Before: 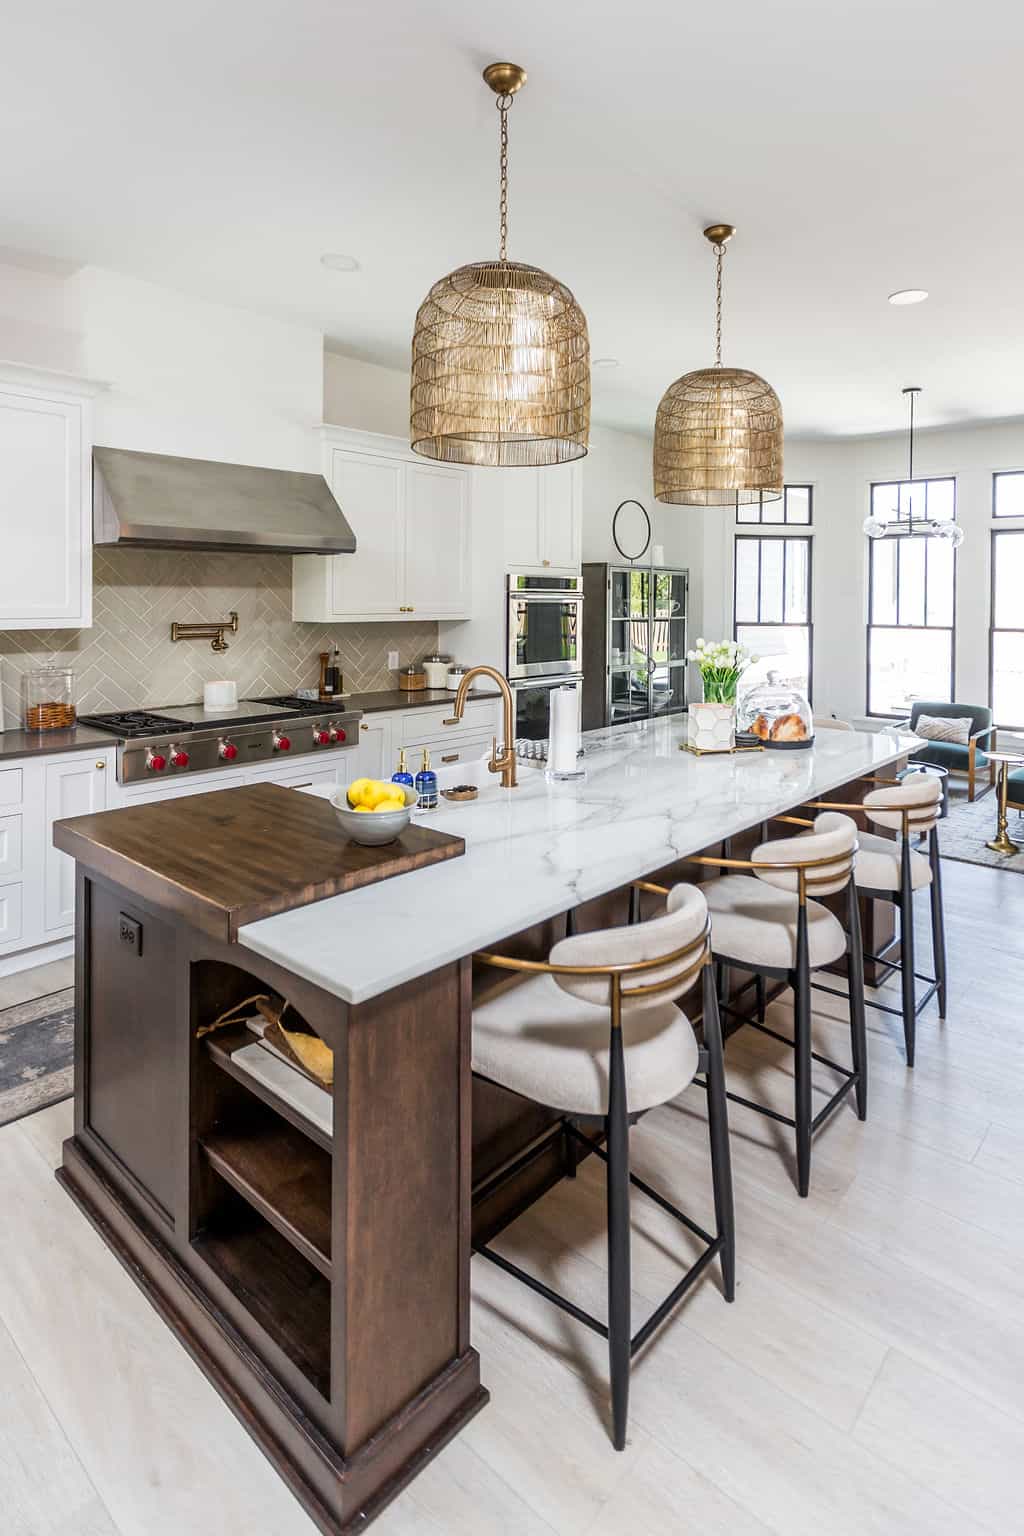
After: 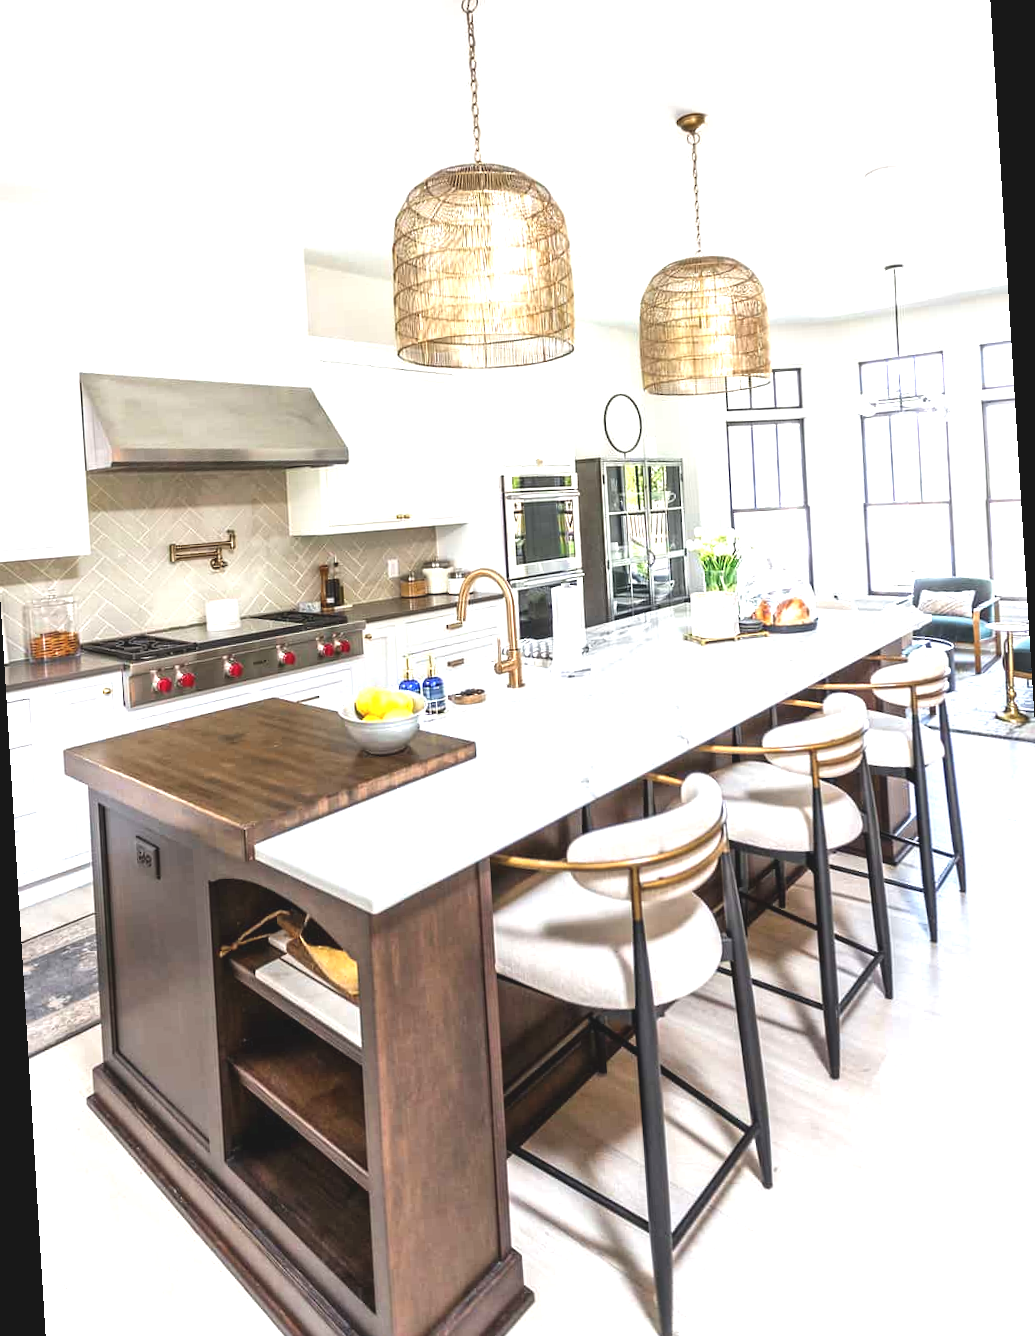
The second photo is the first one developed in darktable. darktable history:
exposure: black level correction -0.005, exposure 1.002 EV, compensate highlight preservation false
rotate and perspective: rotation -3.52°, crop left 0.036, crop right 0.964, crop top 0.081, crop bottom 0.919
